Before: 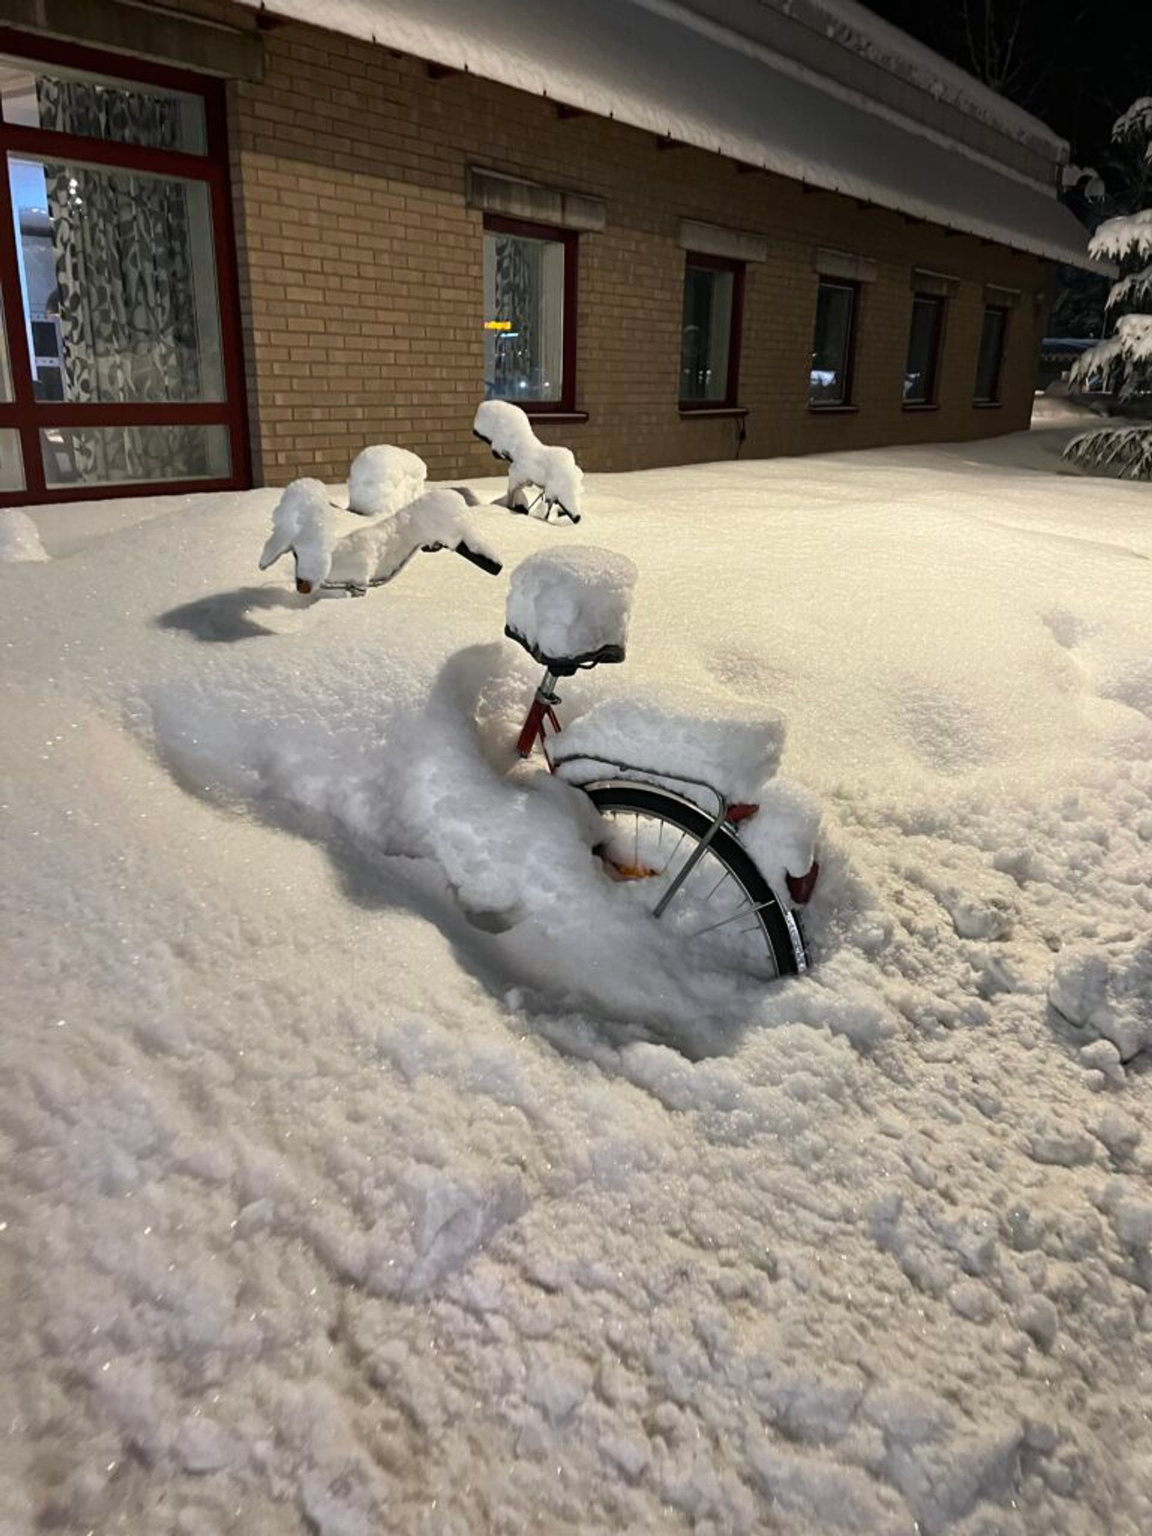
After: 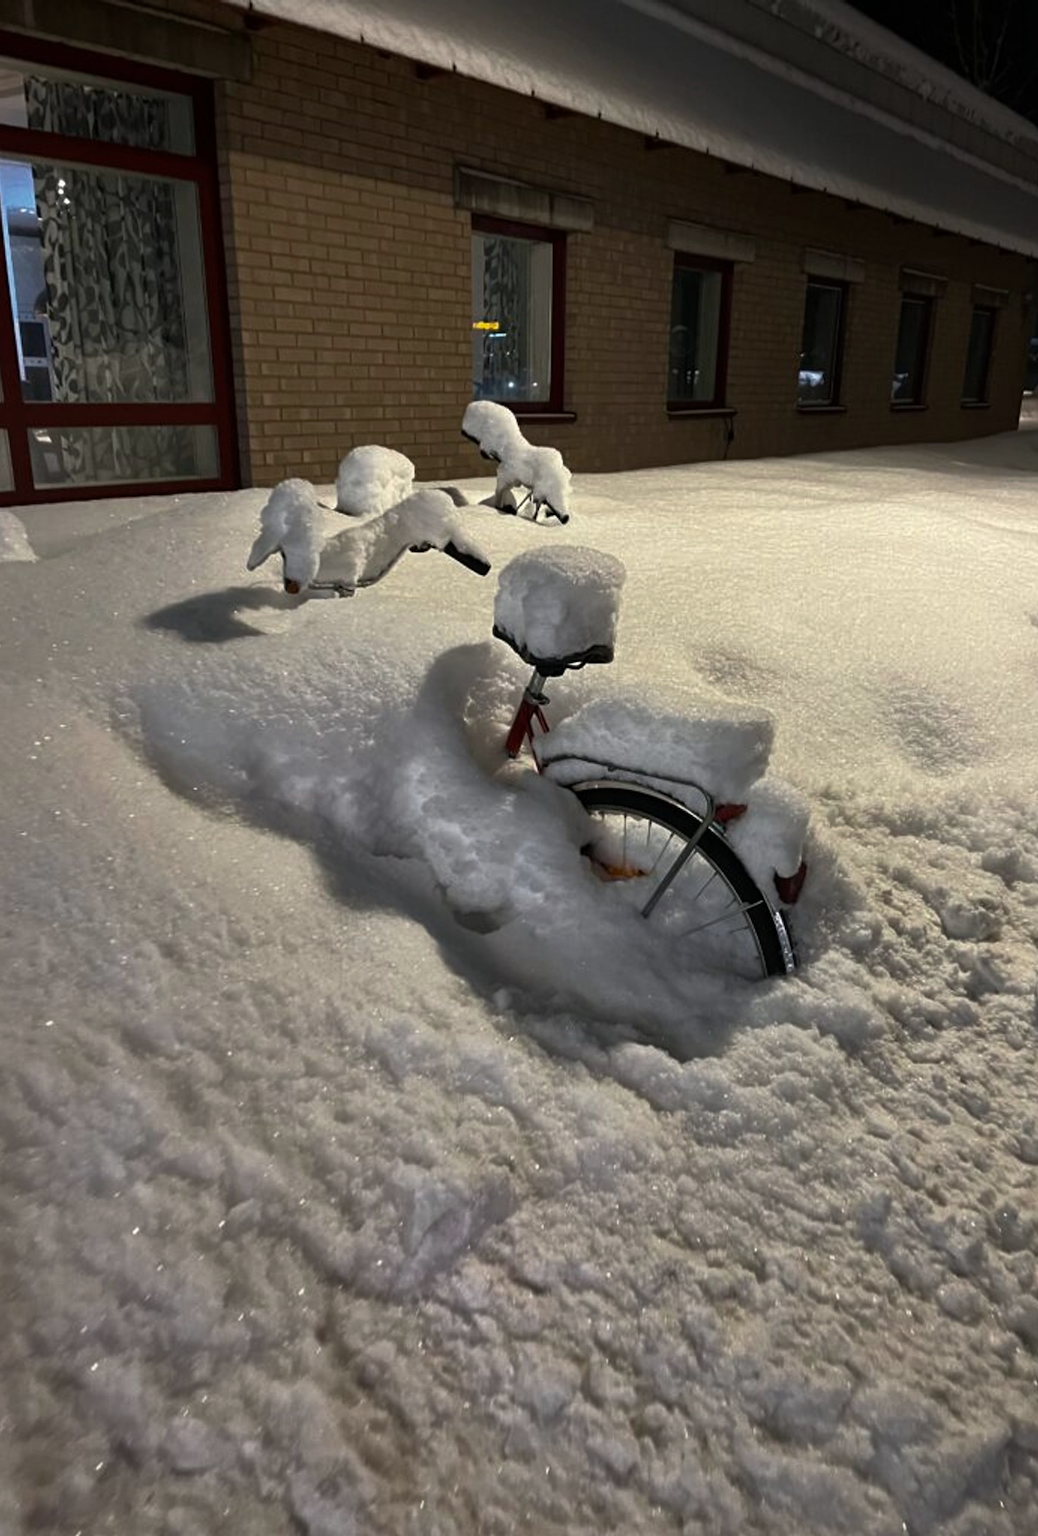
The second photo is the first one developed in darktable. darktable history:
crop and rotate: left 1.088%, right 8.807%
rgb curve: curves: ch0 [(0, 0) (0.415, 0.237) (1, 1)]
